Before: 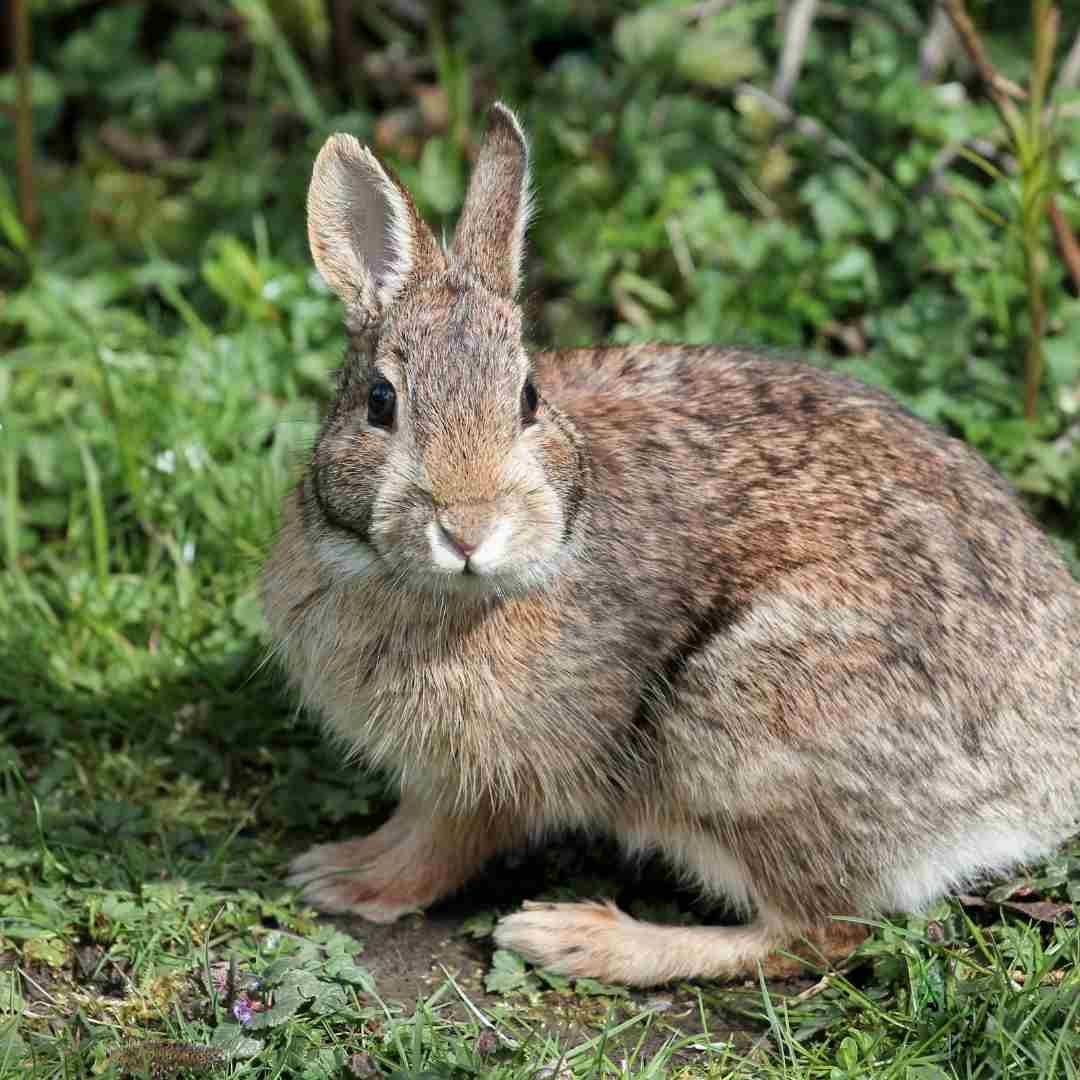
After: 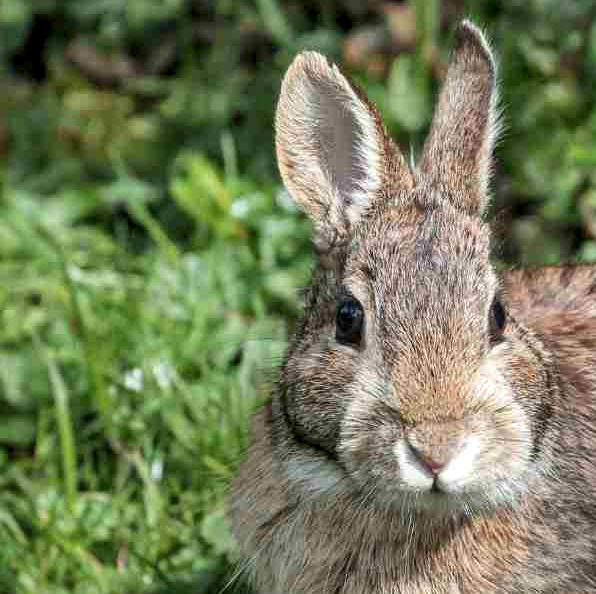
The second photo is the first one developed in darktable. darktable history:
shadows and highlights: low approximation 0.01, soften with gaussian
crop and rotate: left 3.019%, top 7.602%, right 41.712%, bottom 37.327%
local contrast: on, module defaults
